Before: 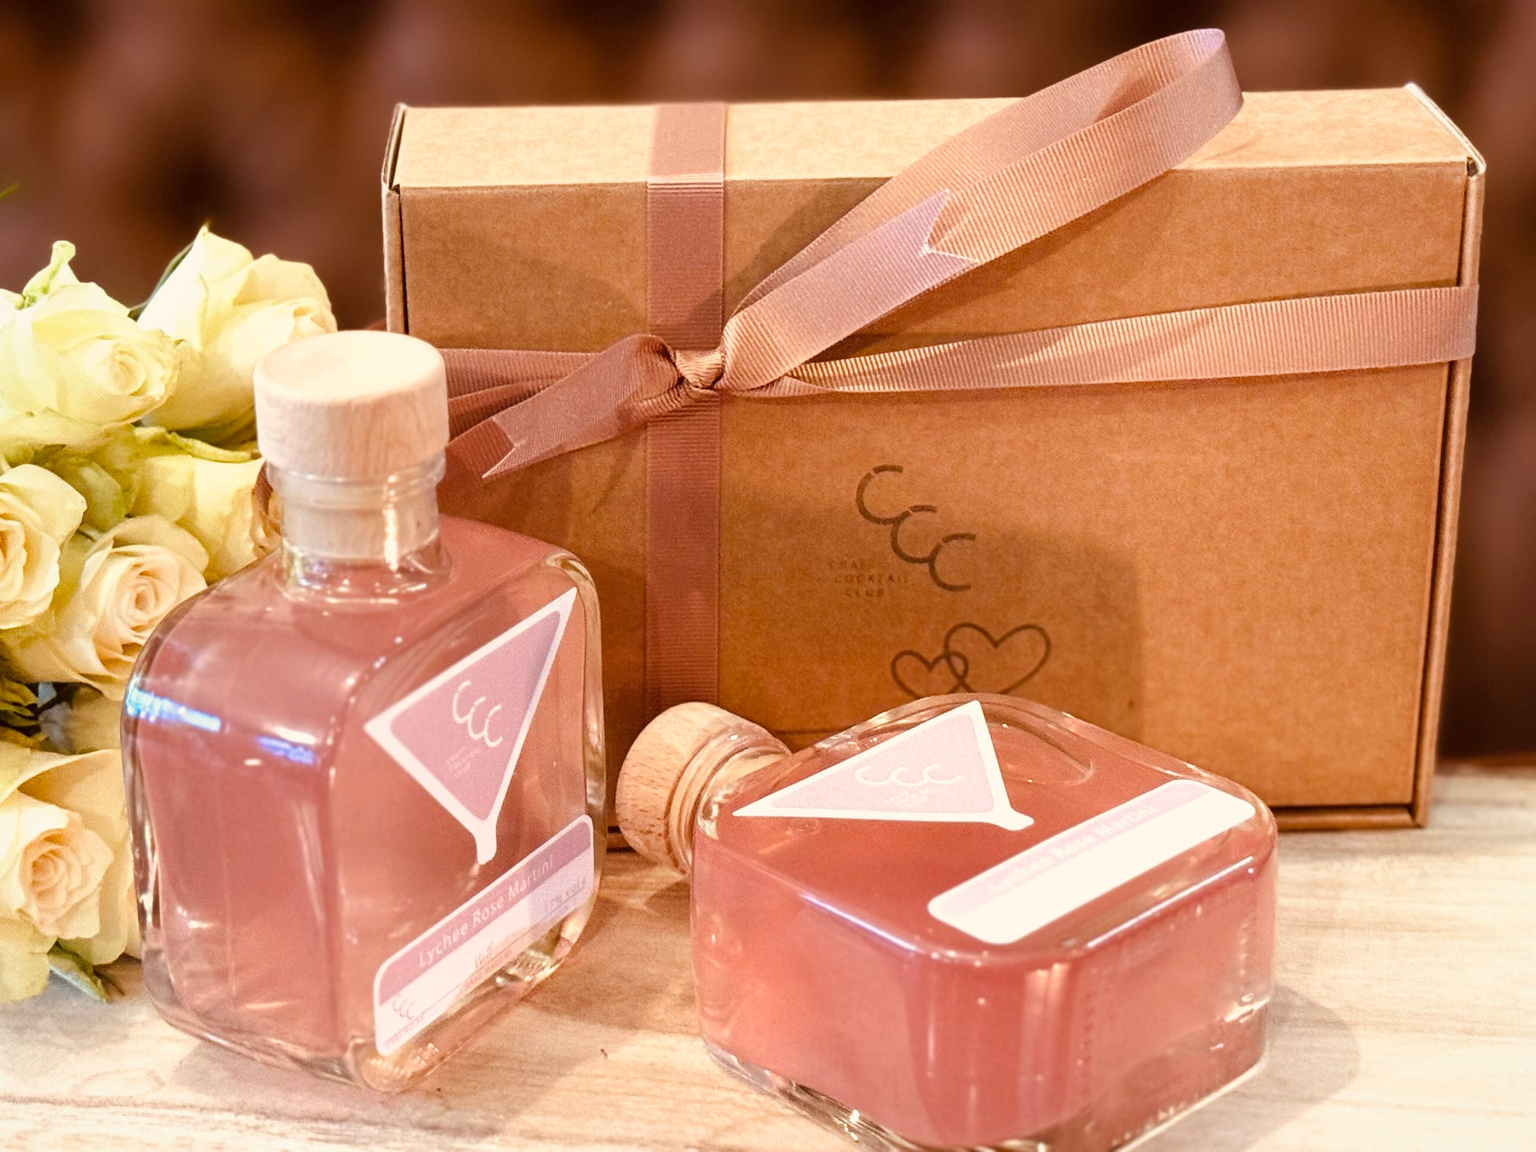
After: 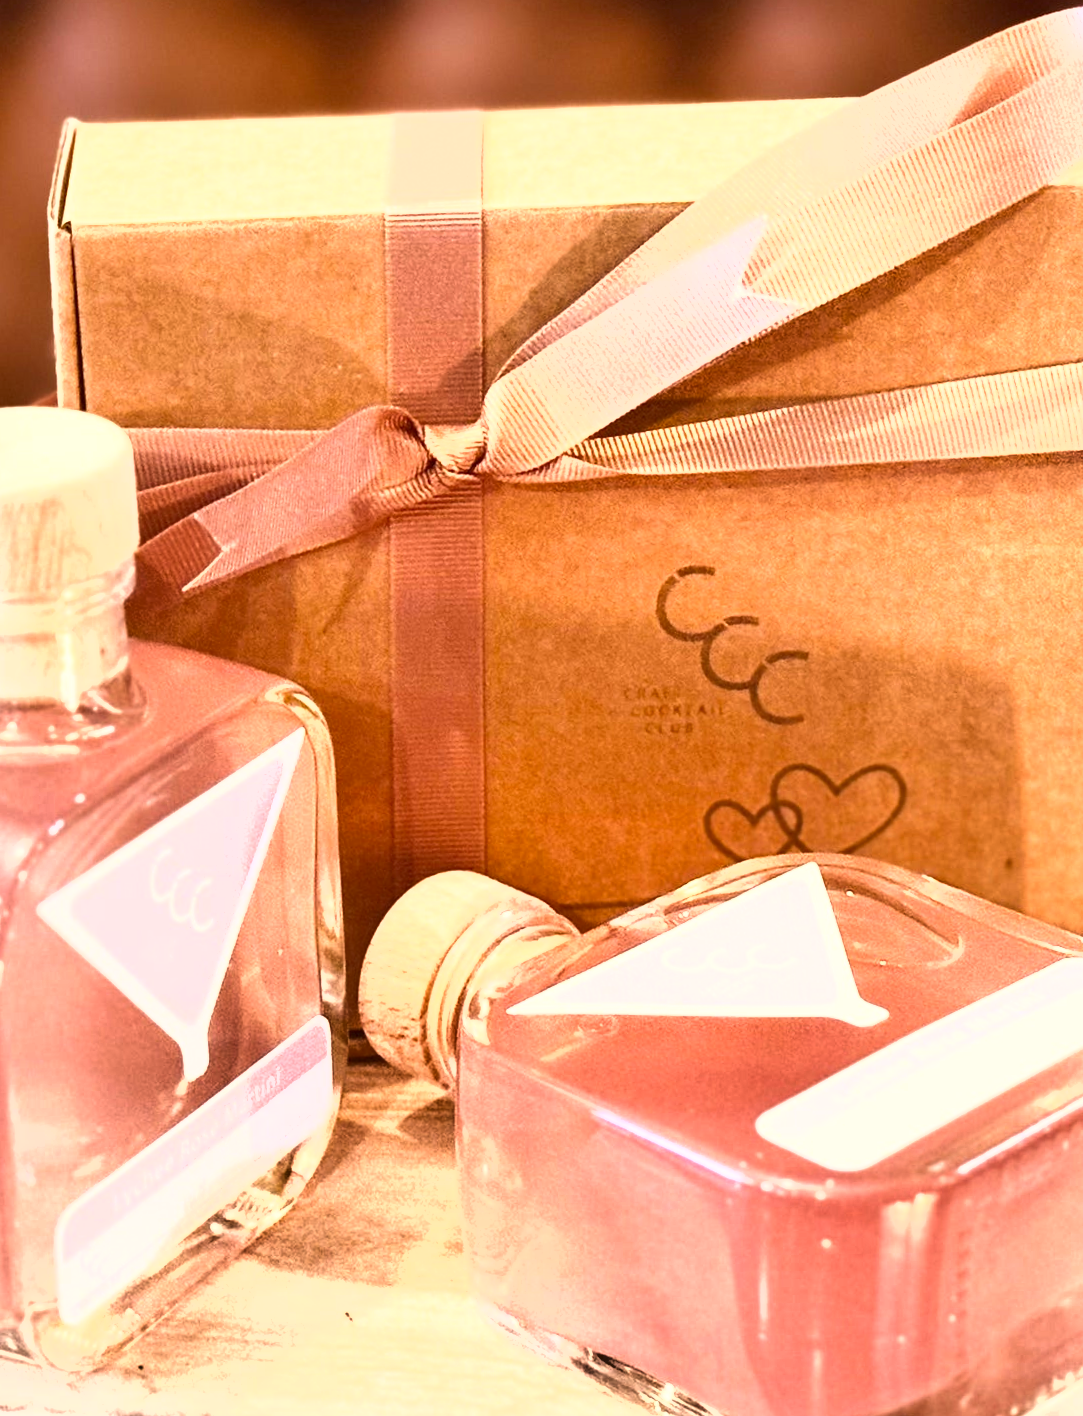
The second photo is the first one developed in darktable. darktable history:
rotate and perspective: rotation -1°, crop left 0.011, crop right 0.989, crop top 0.025, crop bottom 0.975
crop: left 21.674%, right 22.086%
shadows and highlights: highlights color adjustment 0%, low approximation 0.01, soften with gaussian
exposure: exposure 1.15 EV, compensate highlight preservation false
